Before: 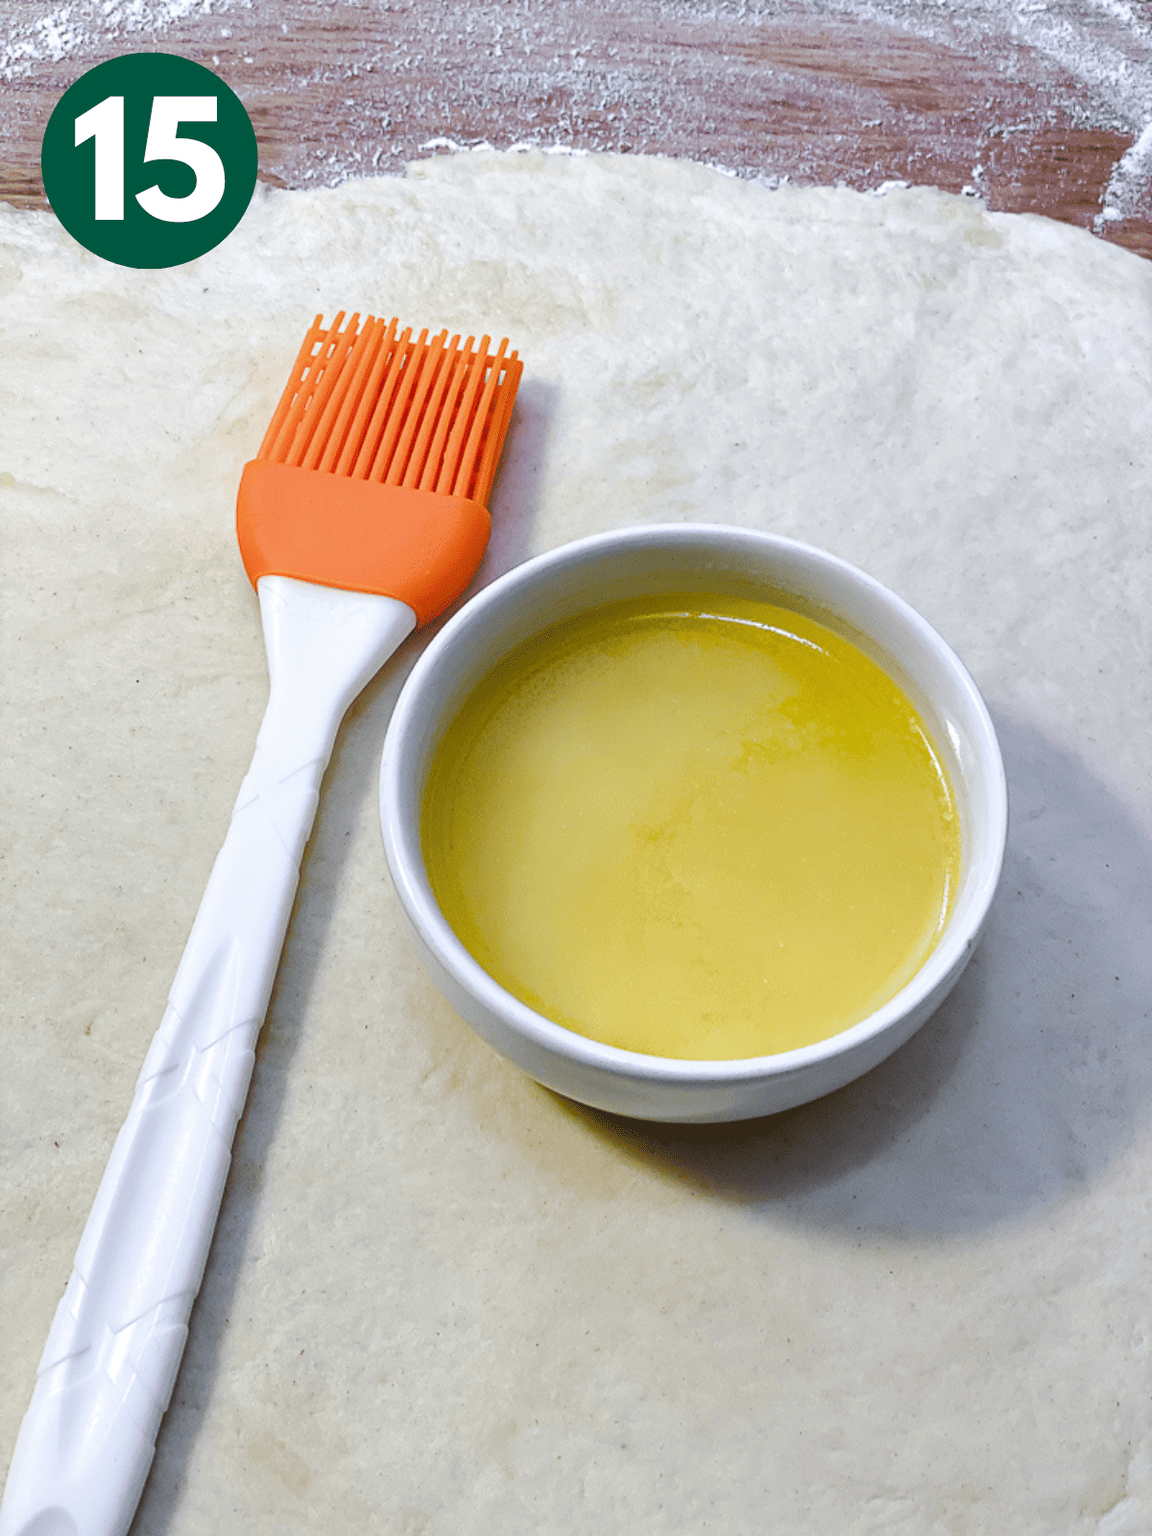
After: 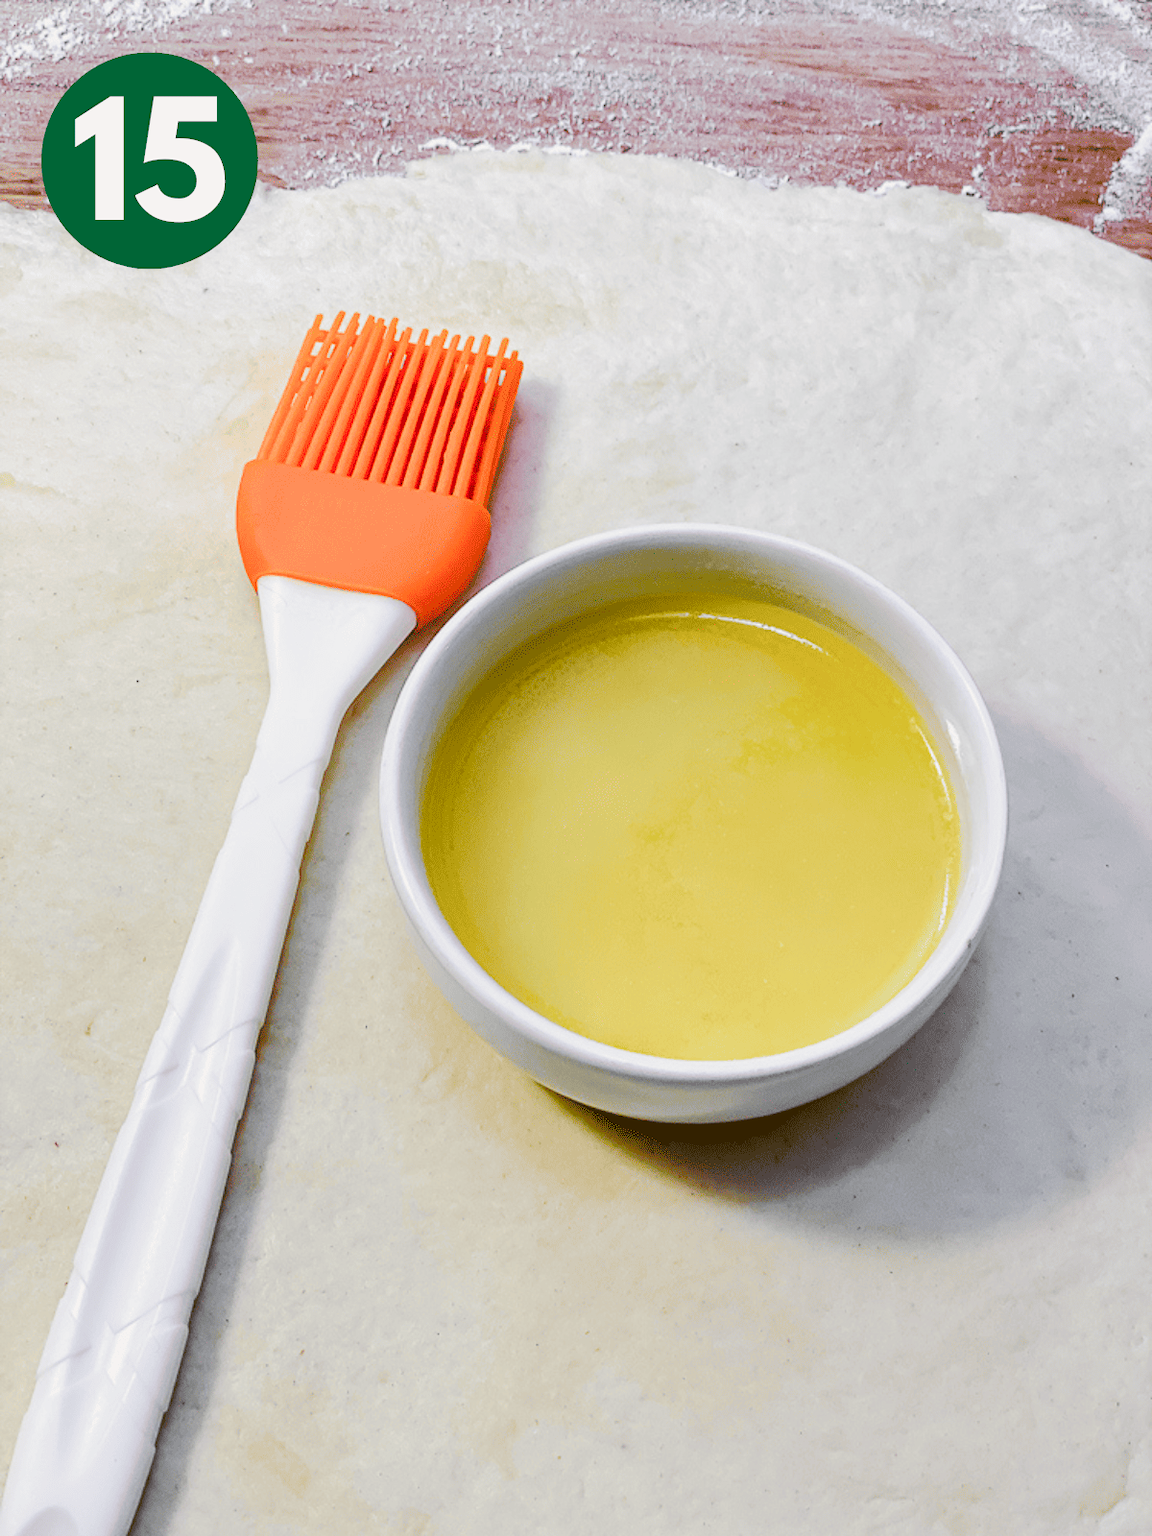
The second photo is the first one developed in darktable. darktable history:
tone curve: curves: ch0 [(0, 0.019) (0.066, 0.043) (0.189, 0.182) (0.359, 0.417) (0.485, 0.576) (0.656, 0.734) (0.851, 0.861) (0.997, 0.959)]; ch1 [(0, 0) (0.179, 0.123) (0.381, 0.36) (0.425, 0.41) (0.474, 0.472) (0.499, 0.501) (0.514, 0.517) (0.571, 0.584) (0.649, 0.677) (0.812, 0.856) (1, 1)]; ch2 [(0, 0) (0.246, 0.214) (0.421, 0.427) (0.459, 0.484) (0.5, 0.504) (0.518, 0.523) (0.529, 0.544) (0.56, 0.581) (0.617, 0.631) (0.744, 0.734) (0.867, 0.821) (0.993, 0.889)], color space Lab, independent channels, preserve colors none
color balance rgb: perceptual saturation grading › global saturation 20%, perceptual saturation grading › highlights -25%, perceptual saturation grading › shadows 50%
